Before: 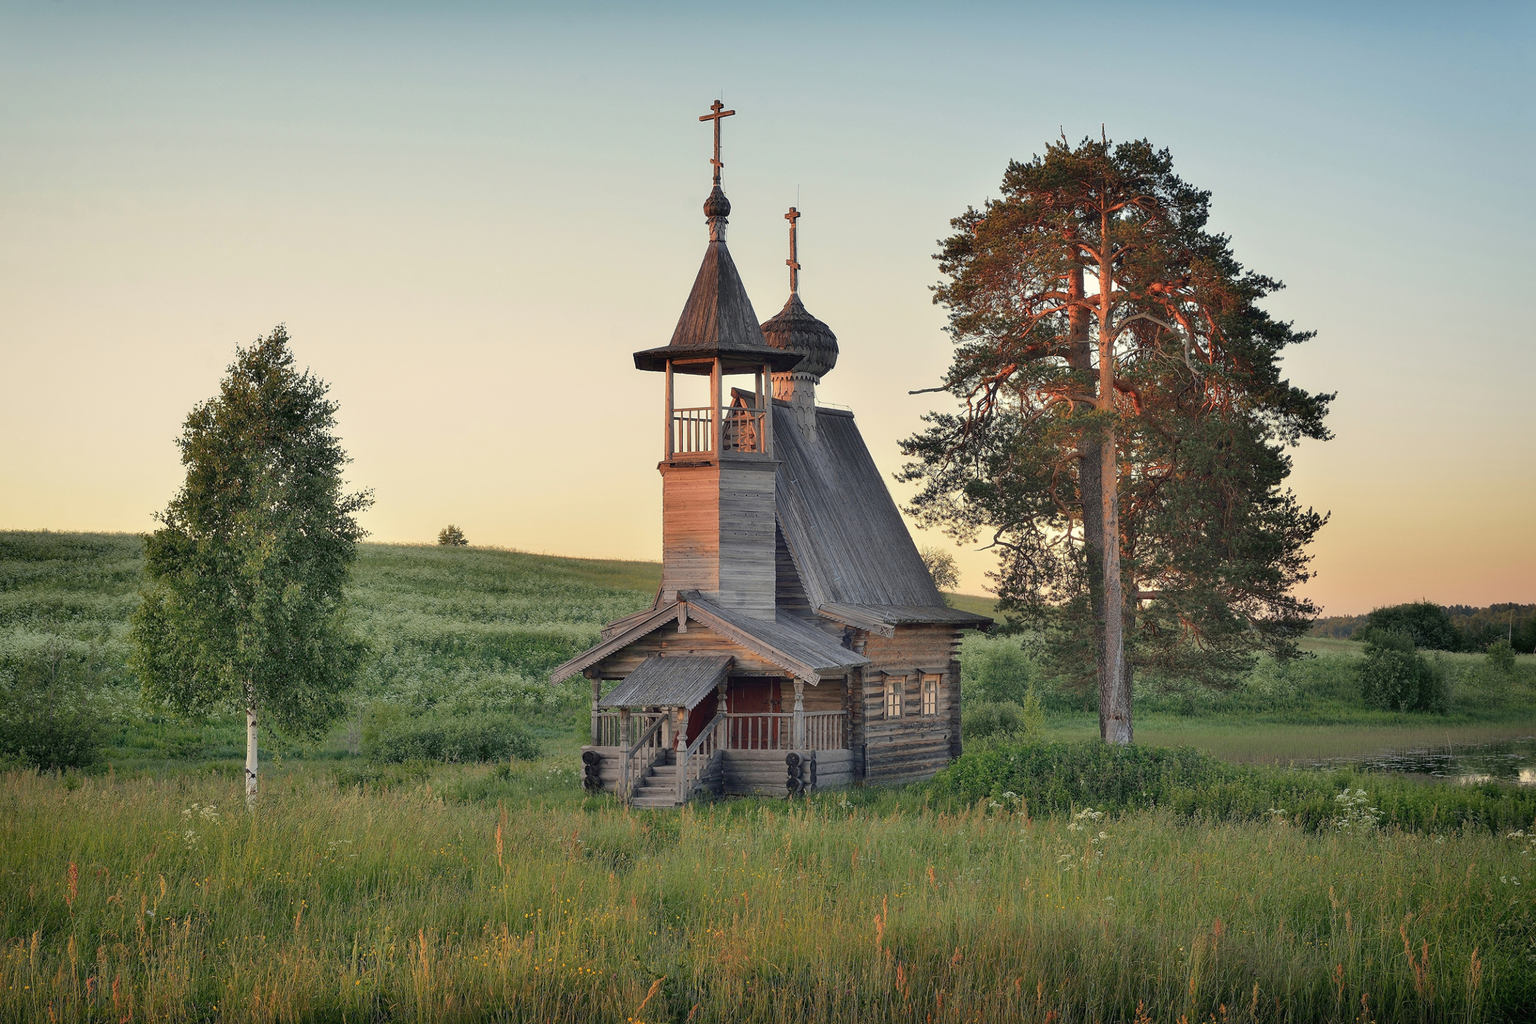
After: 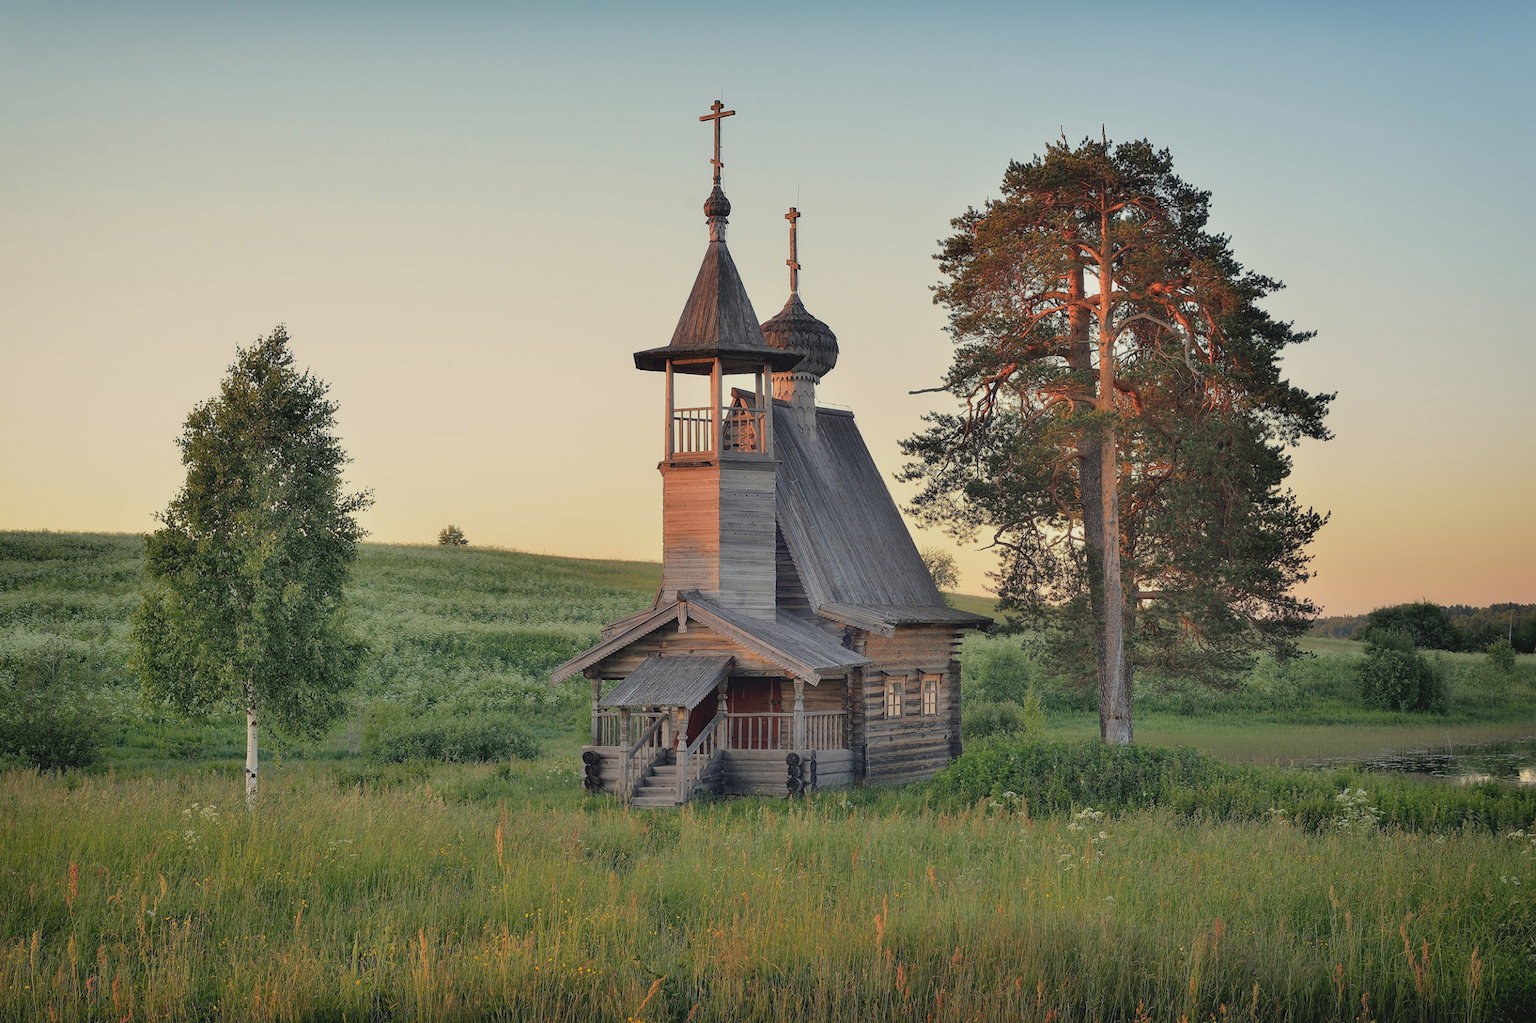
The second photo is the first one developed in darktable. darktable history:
filmic rgb: black relative exposure -9.47 EV, white relative exposure 3.03 EV, threshold 2.98 EV, hardness 6.12, enable highlight reconstruction true
contrast brightness saturation: contrast -0.116
